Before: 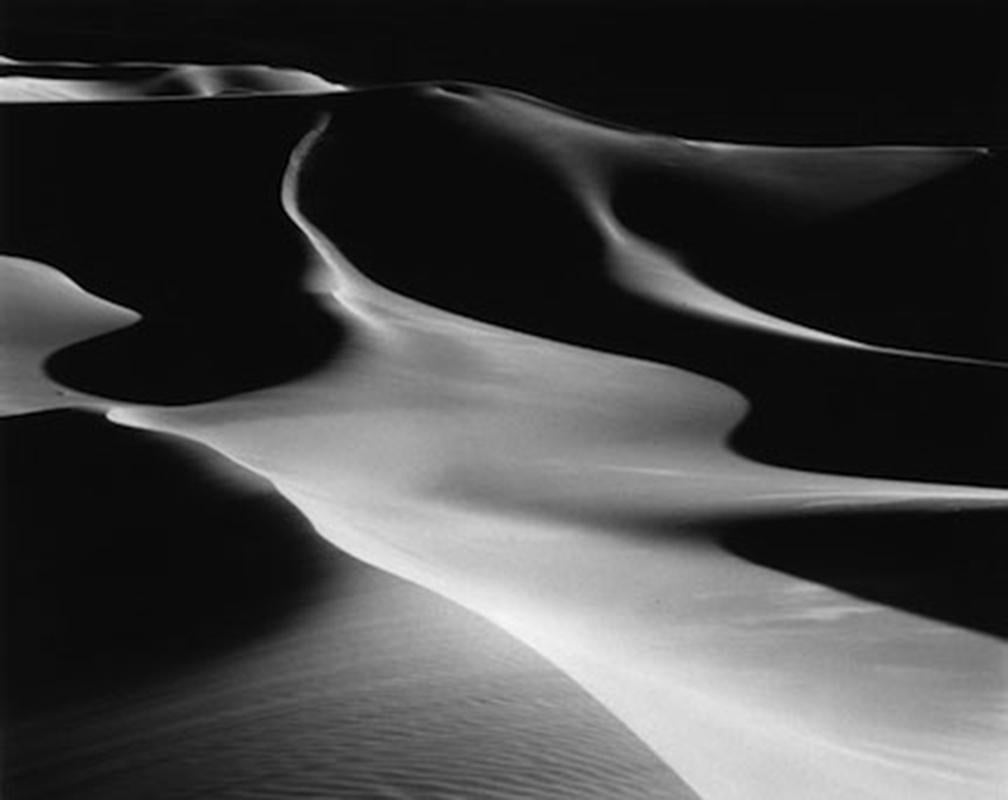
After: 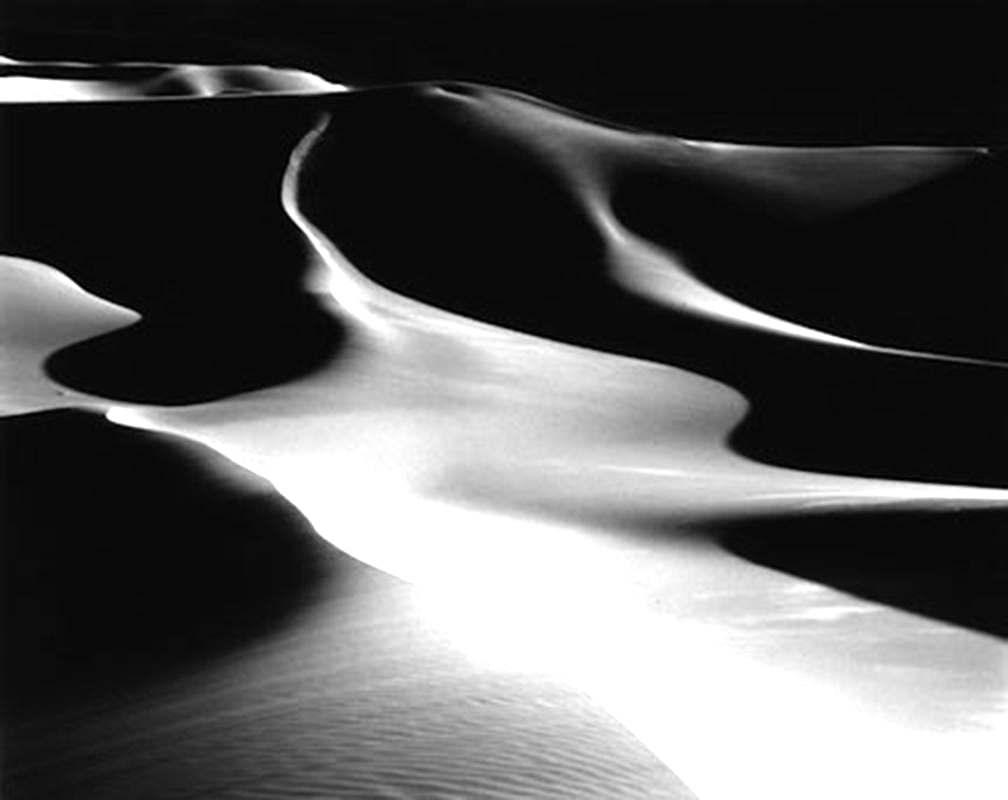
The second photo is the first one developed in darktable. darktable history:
tone equalizer: -8 EV -0.729 EV, -7 EV -0.717 EV, -6 EV -0.633 EV, -5 EV -0.406 EV, -3 EV 0.394 EV, -2 EV 0.6 EV, -1 EV 0.694 EV, +0 EV 0.757 EV
exposure: exposure 0.555 EV, compensate highlight preservation false
